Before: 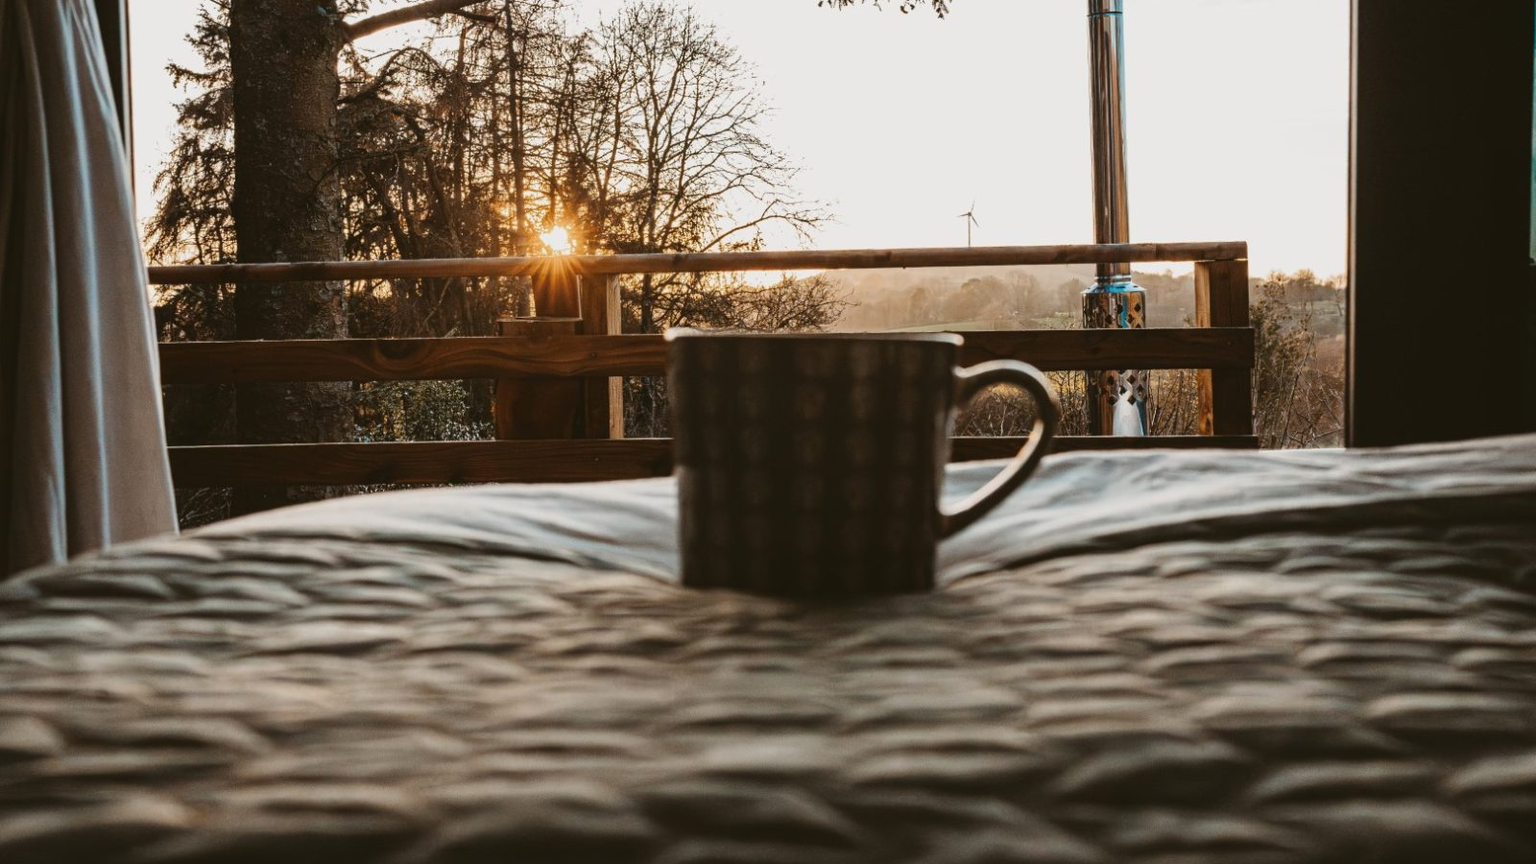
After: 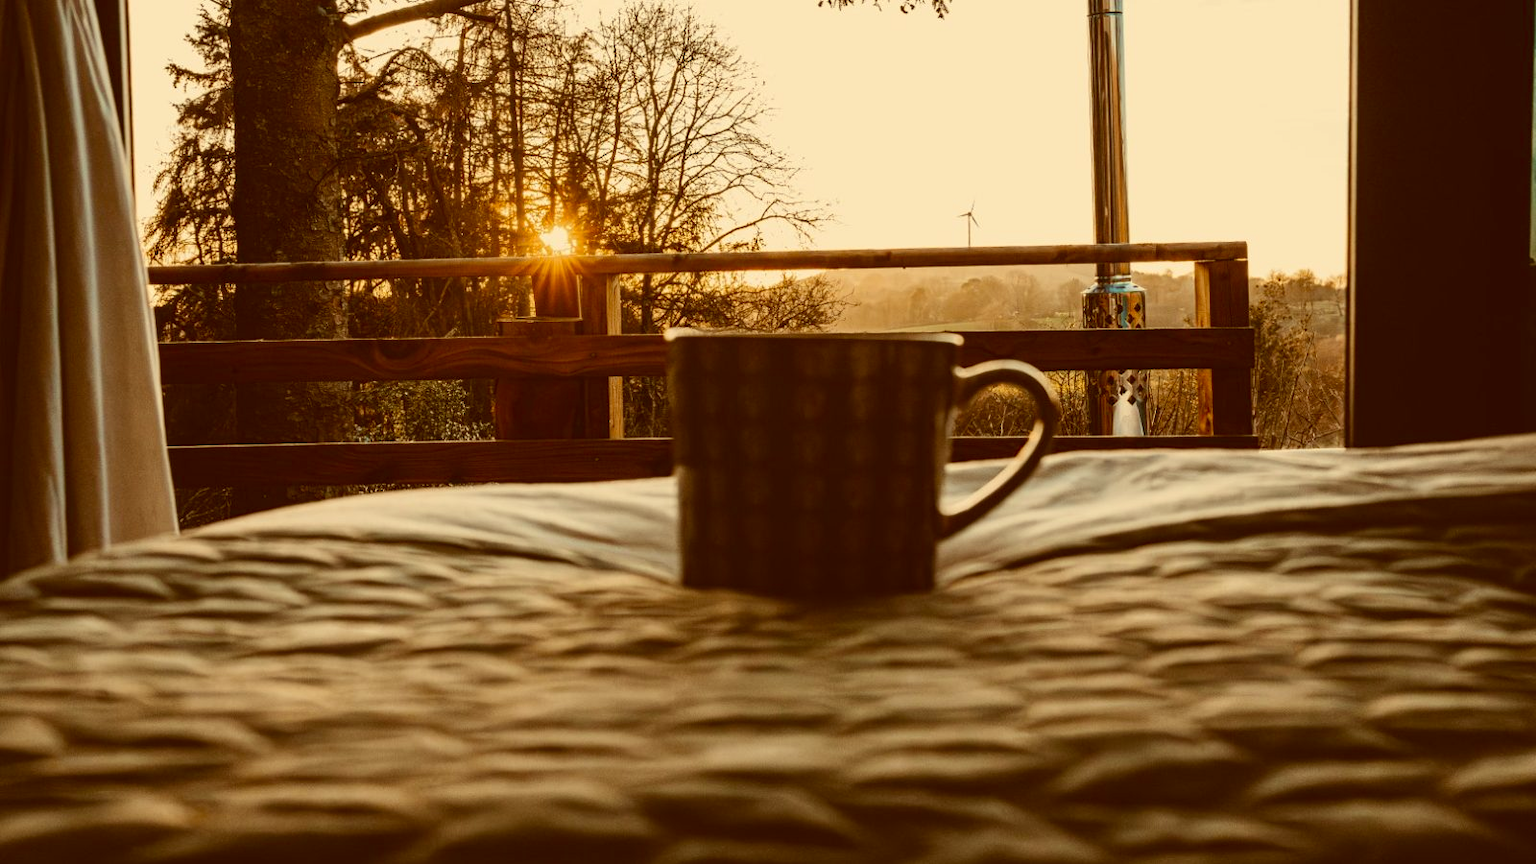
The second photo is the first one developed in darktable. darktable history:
color correction: highlights a* 1.21, highlights b* 24.38, shadows a* 15.62, shadows b* 24.13
